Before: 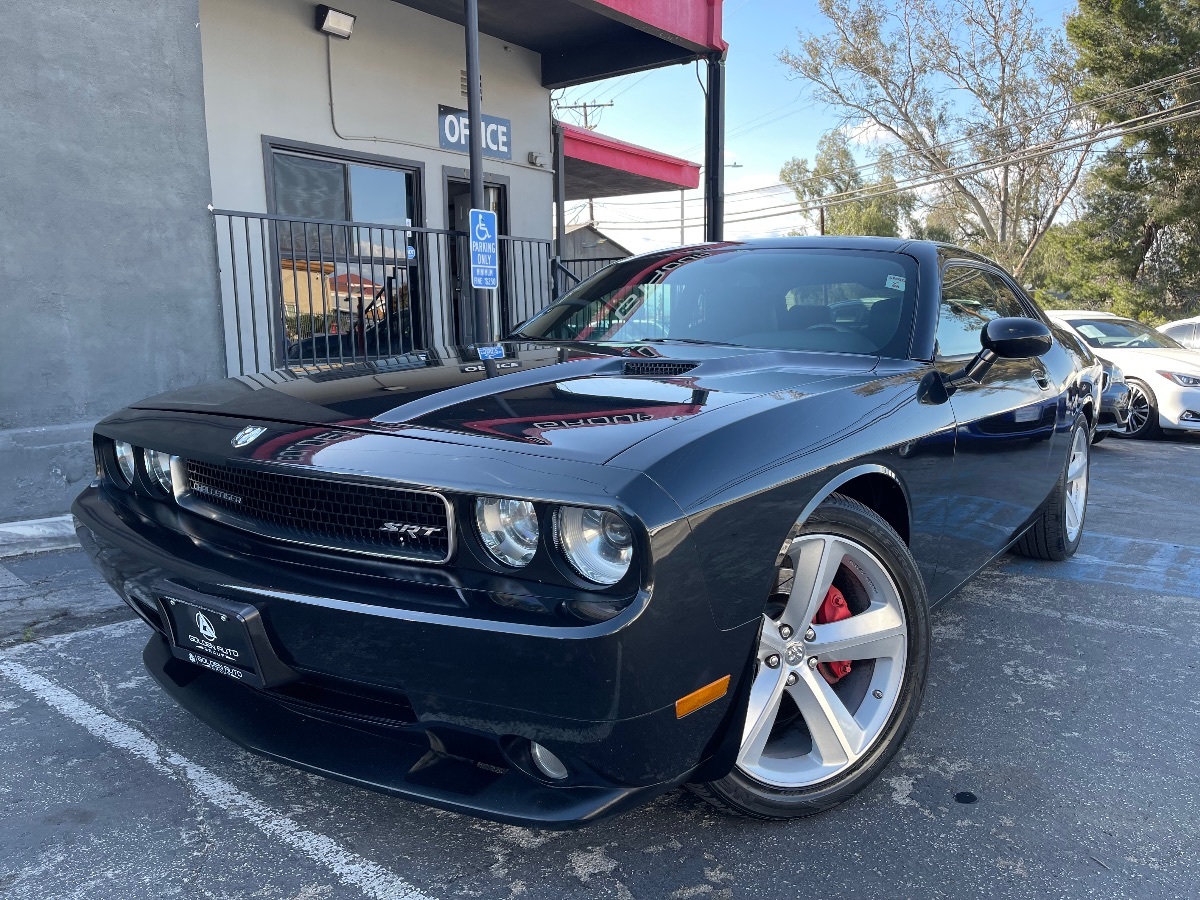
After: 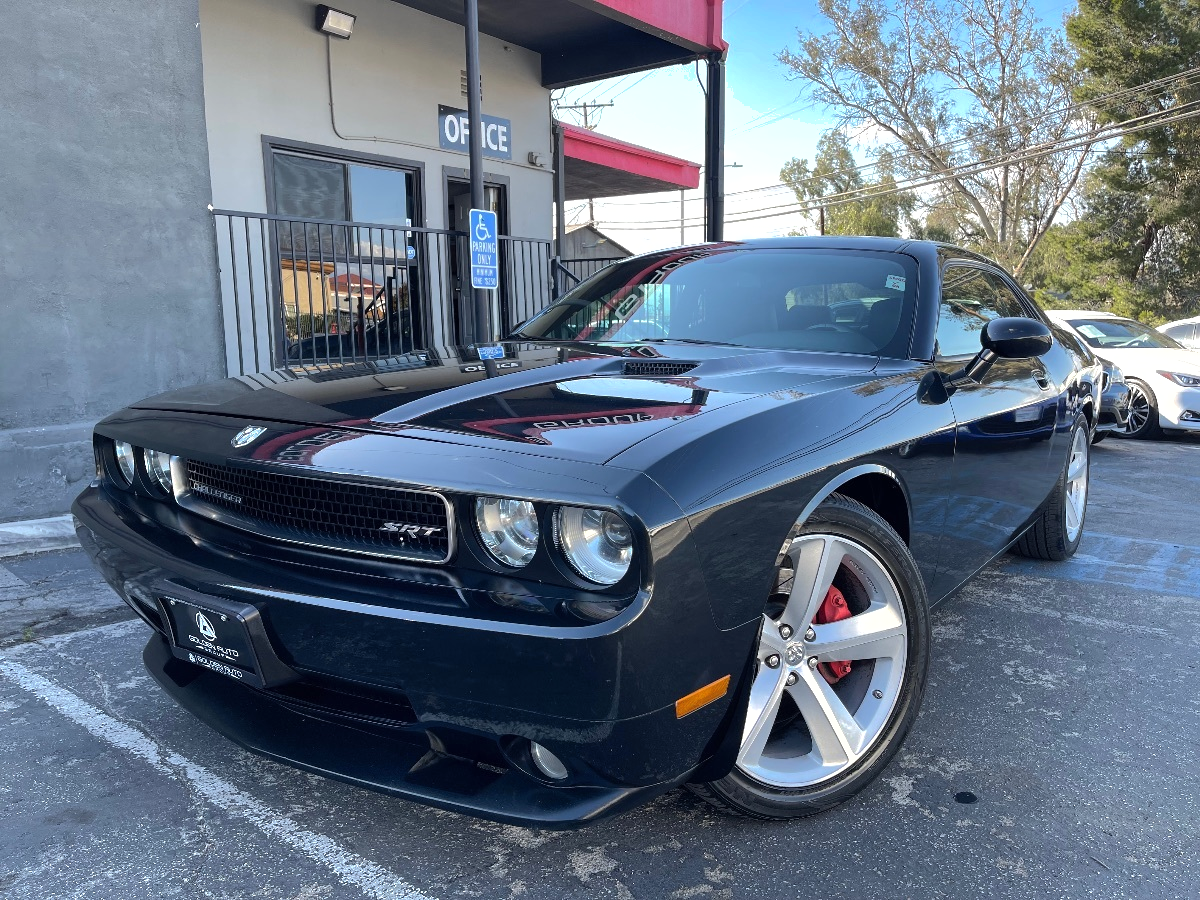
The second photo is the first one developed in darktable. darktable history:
tone equalizer: -8 EV -0.417 EV, -7 EV -0.389 EV, -6 EV -0.333 EV, -5 EV -0.222 EV, -3 EV 0.222 EV, -2 EV 0.333 EV, -1 EV 0.389 EV, +0 EV 0.417 EV, edges refinement/feathering 500, mask exposure compensation -1.57 EV, preserve details no
shadows and highlights: shadows 40, highlights -60
